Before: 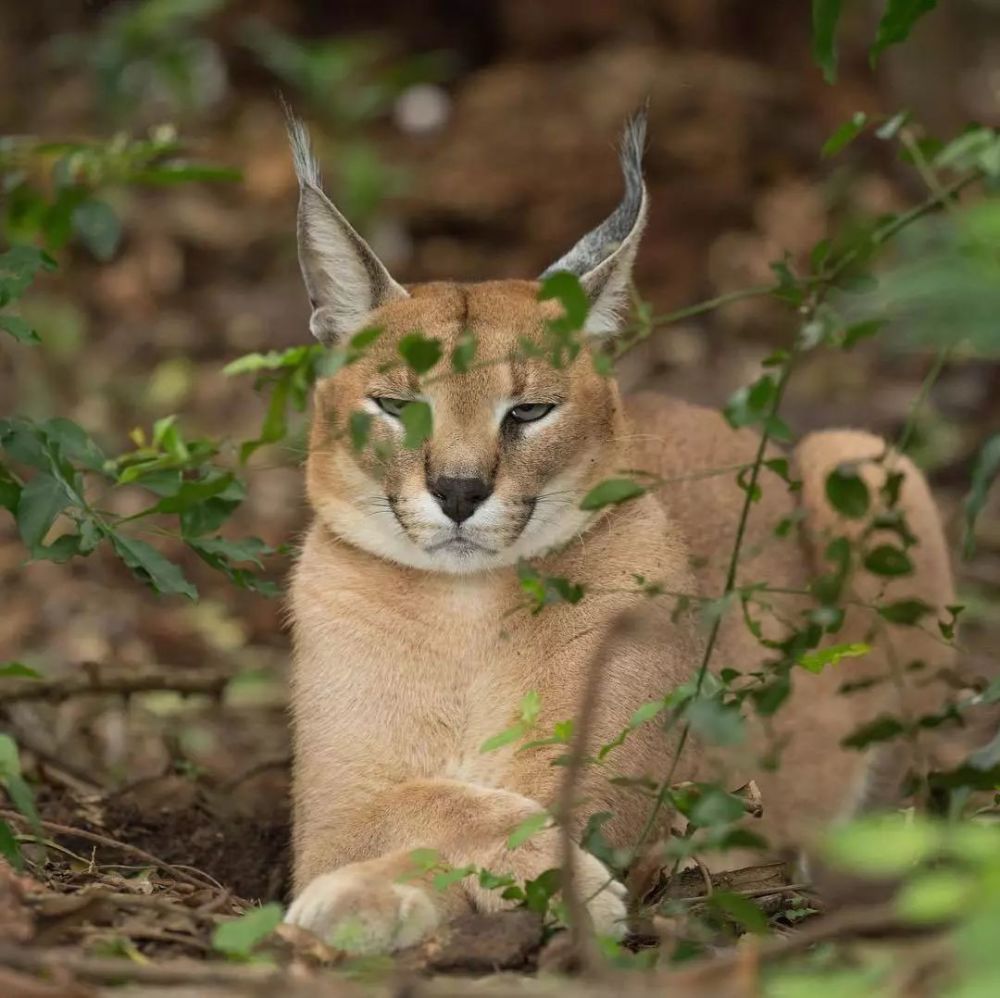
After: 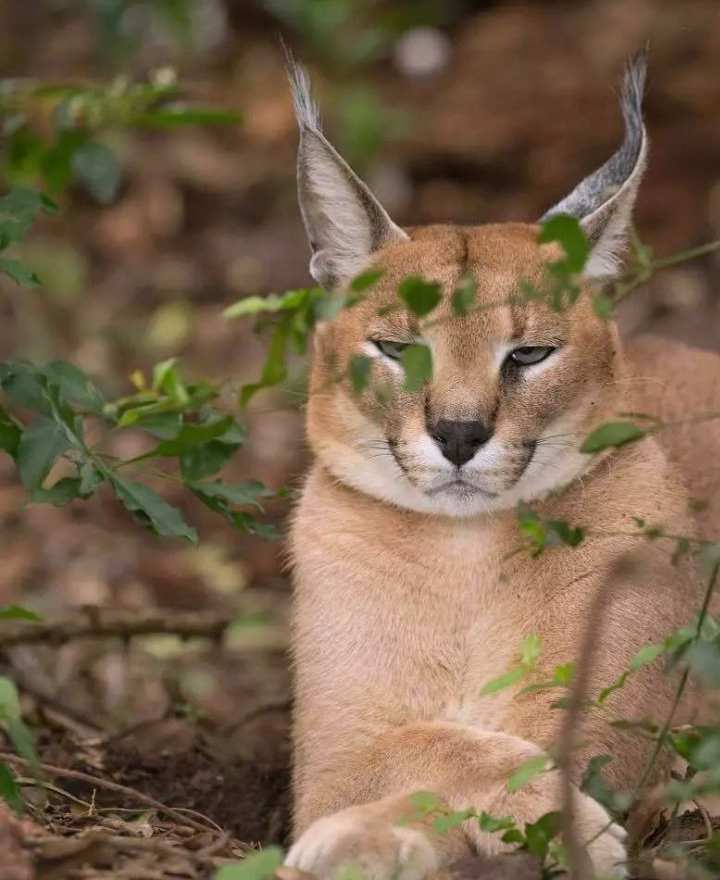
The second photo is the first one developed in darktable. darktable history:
white balance: red 1.05, blue 1.072
crop: top 5.803%, right 27.864%, bottom 5.804%
